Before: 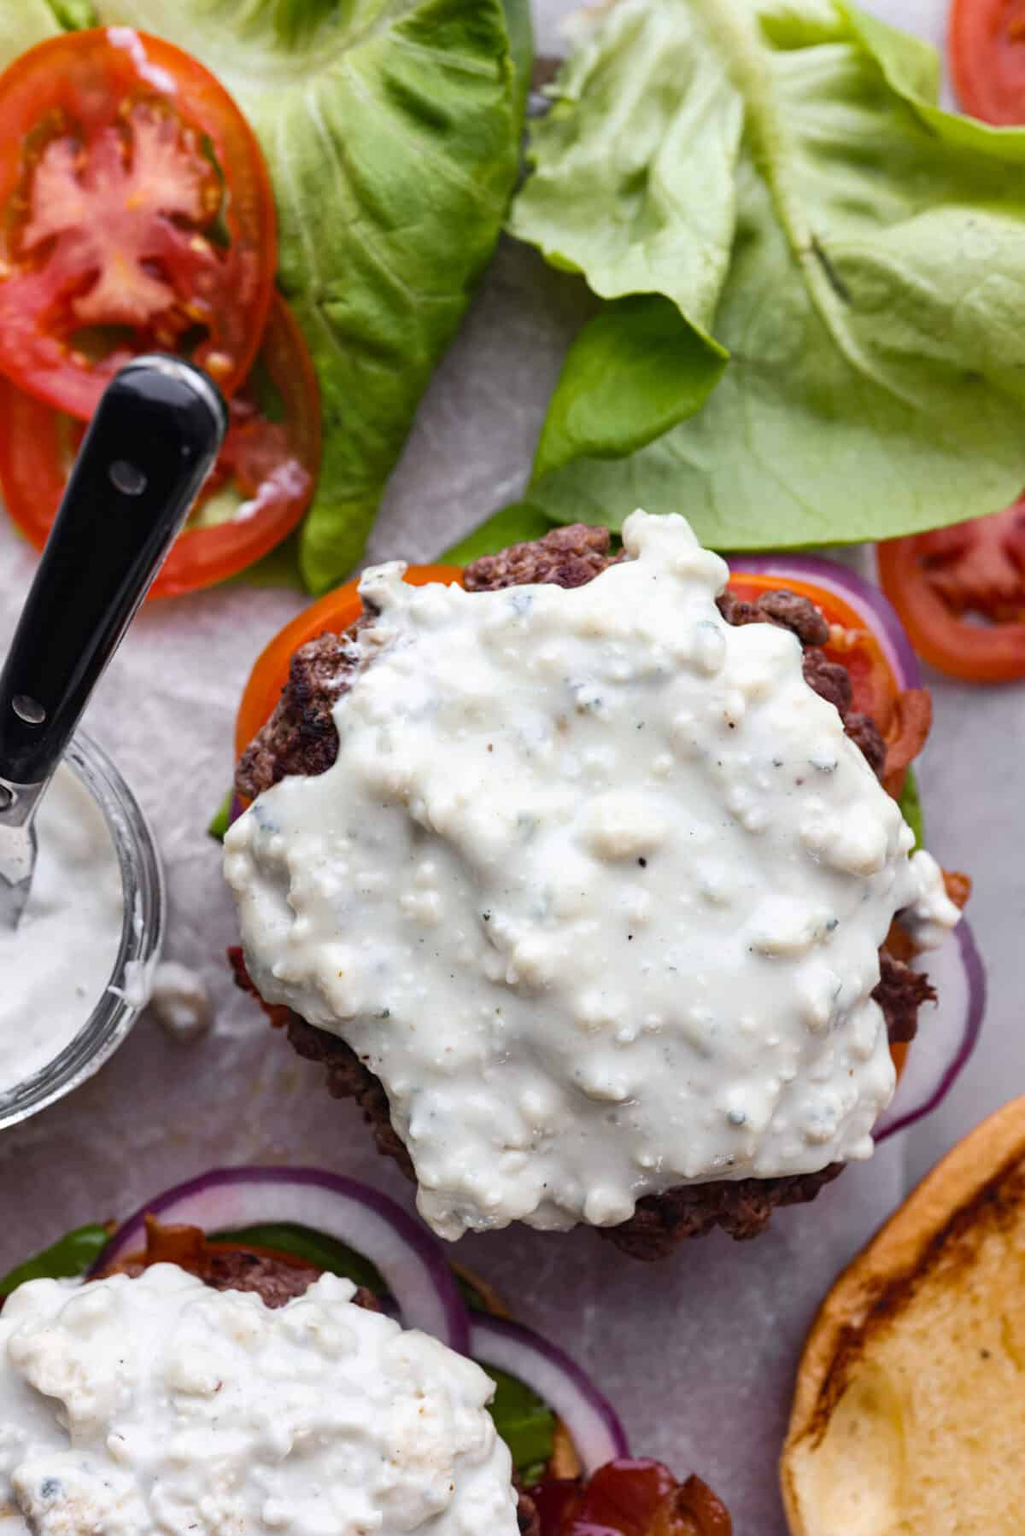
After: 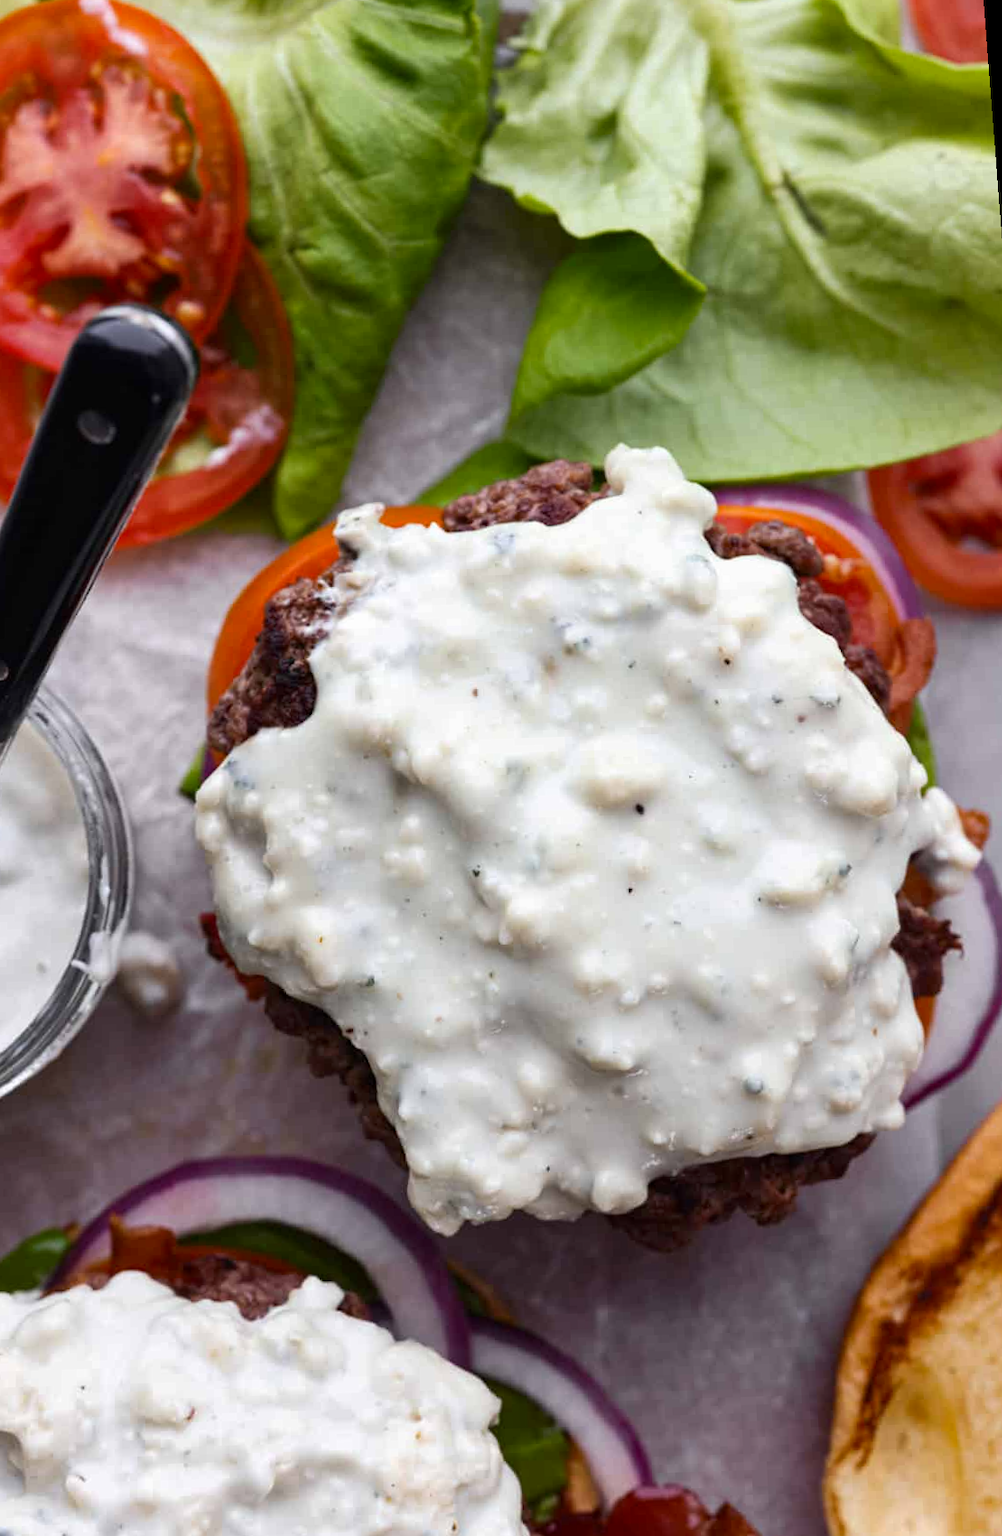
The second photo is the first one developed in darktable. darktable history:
contrast brightness saturation: contrast 0.03, brightness -0.04
rotate and perspective: rotation -1.68°, lens shift (vertical) -0.146, crop left 0.049, crop right 0.912, crop top 0.032, crop bottom 0.96
tone equalizer: on, module defaults
